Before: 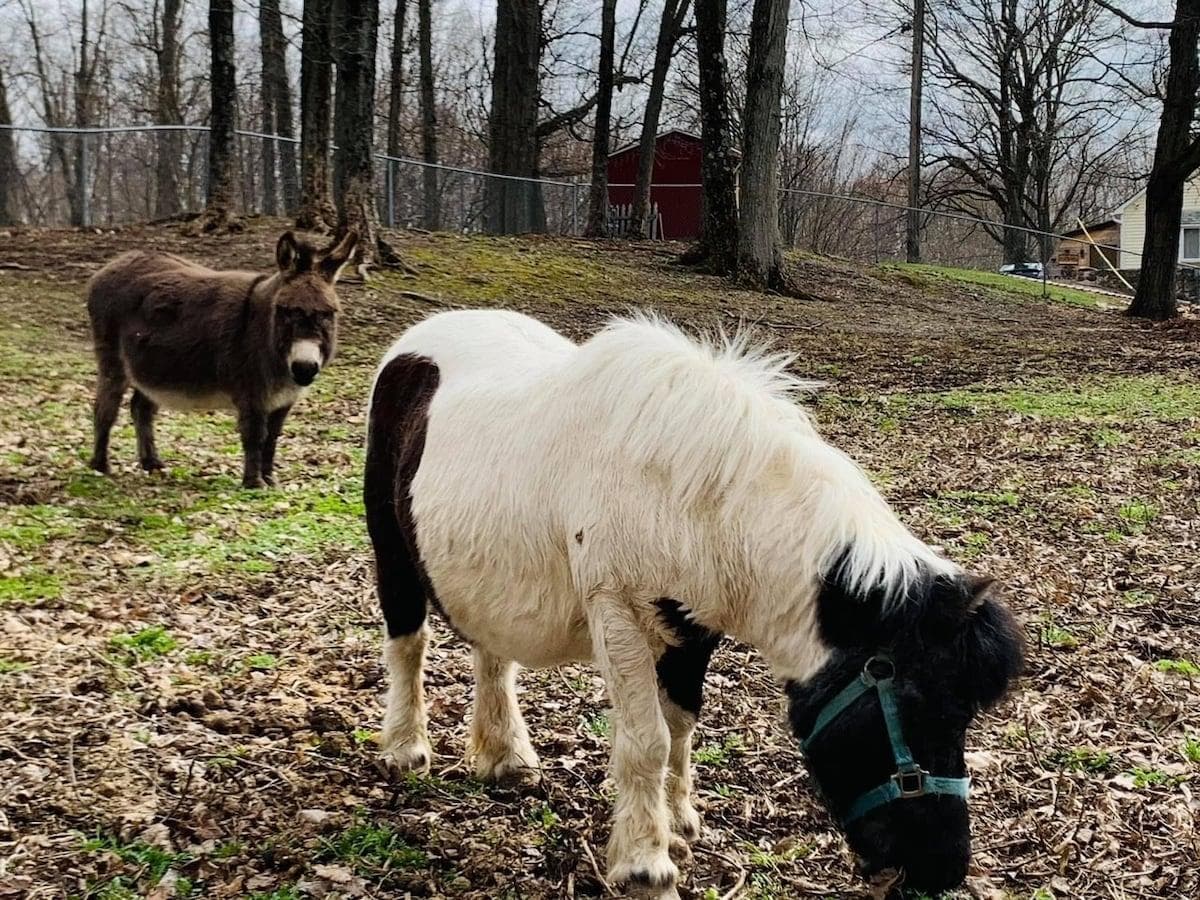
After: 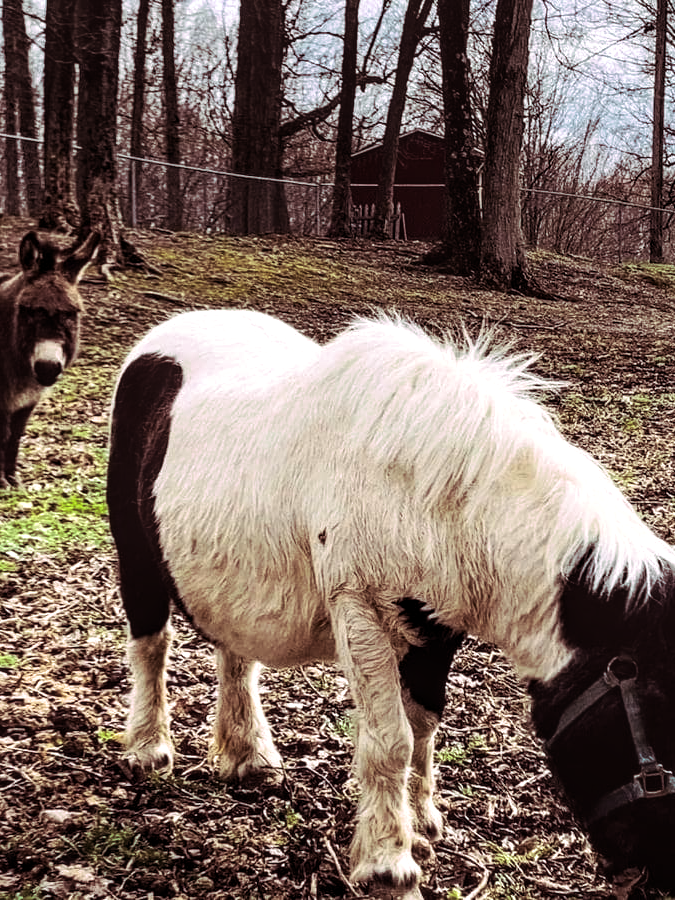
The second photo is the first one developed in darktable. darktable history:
crop: left 21.496%, right 22.254%
local contrast: on, module defaults
exposure: exposure -0.177 EV, compensate highlight preservation false
tone equalizer: -8 EV -0.75 EV, -7 EV -0.7 EV, -6 EV -0.6 EV, -5 EV -0.4 EV, -3 EV 0.4 EV, -2 EV 0.6 EV, -1 EV 0.7 EV, +0 EV 0.75 EV, edges refinement/feathering 500, mask exposure compensation -1.57 EV, preserve details no
split-toning: highlights › hue 298.8°, highlights › saturation 0.73, compress 41.76%
